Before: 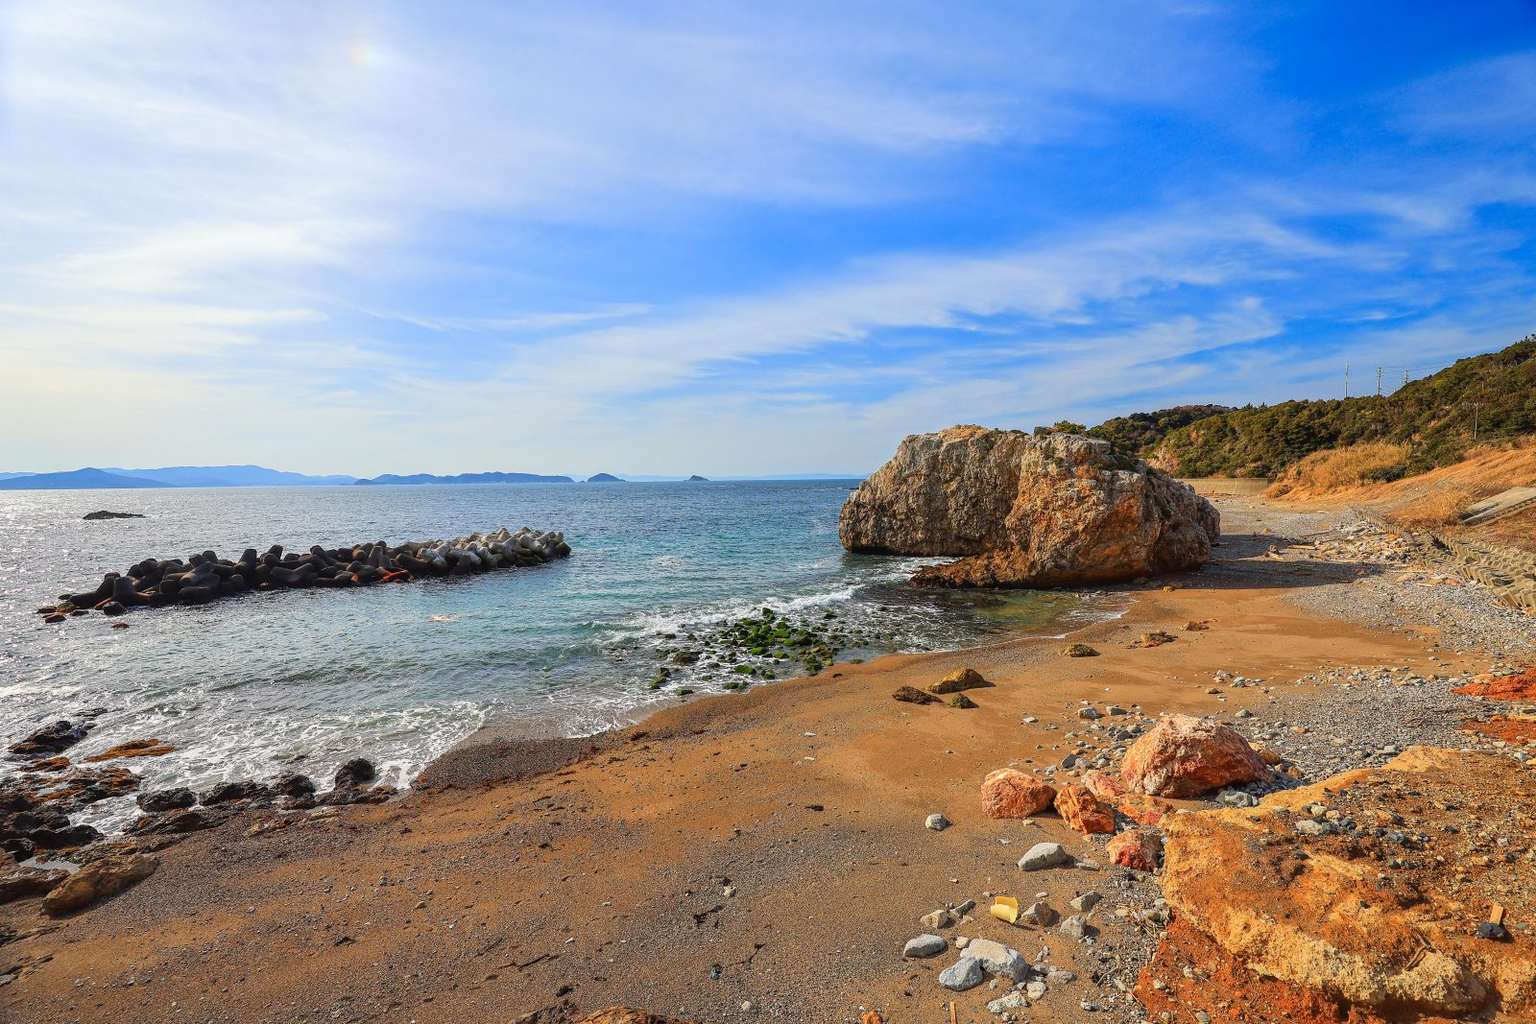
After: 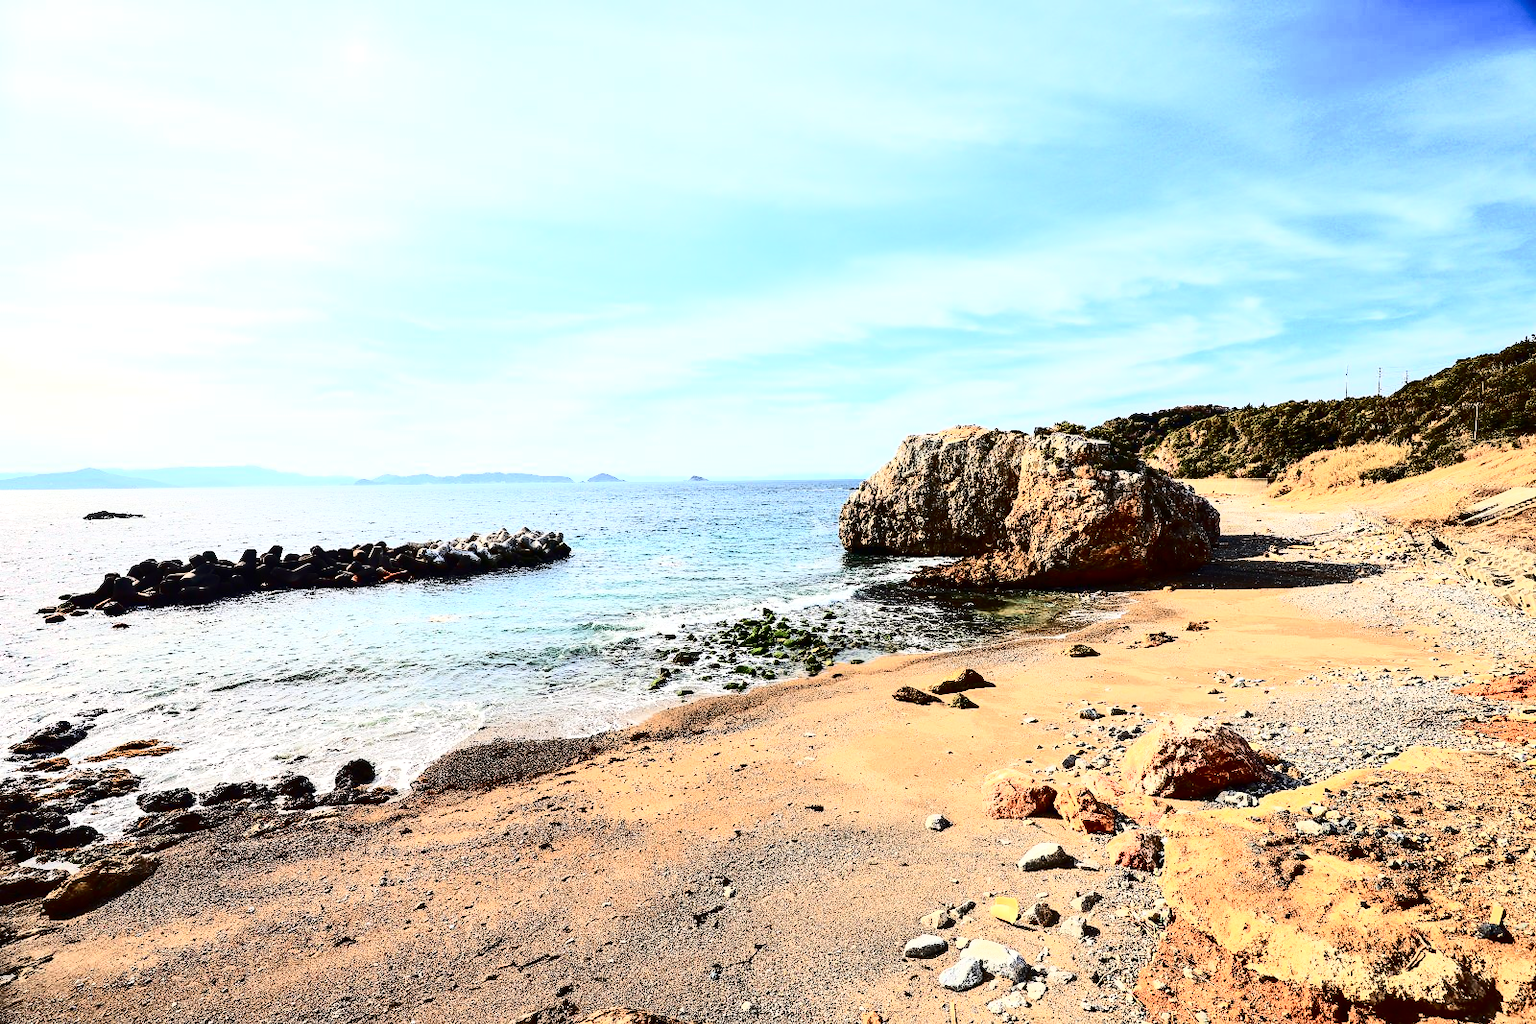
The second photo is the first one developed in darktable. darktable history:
exposure: exposure 0.601 EV, compensate exposure bias true, compensate highlight preservation false
tone curve: curves: ch0 [(0, 0) (0.003, 0.002) (0.011, 0.008) (0.025, 0.017) (0.044, 0.027) (0.069, 0.037) (0.1, 0.052) (0.136, 0.074) (0.177, 0.11) (0.224, 0.155) (0.277, 0.237) (0.335, 0.34) (0.399, 0.467) (0.468, 0.584) (0.543, 0.683) (0.623, 0.762) (0.709, 0.827) (0.801, 0.888) (0.898, 0.947) (1, 1)], color space Lab, independent channels, preserve colors none
contrast brightness saturation: contrast 0.483, saturation -0.086
